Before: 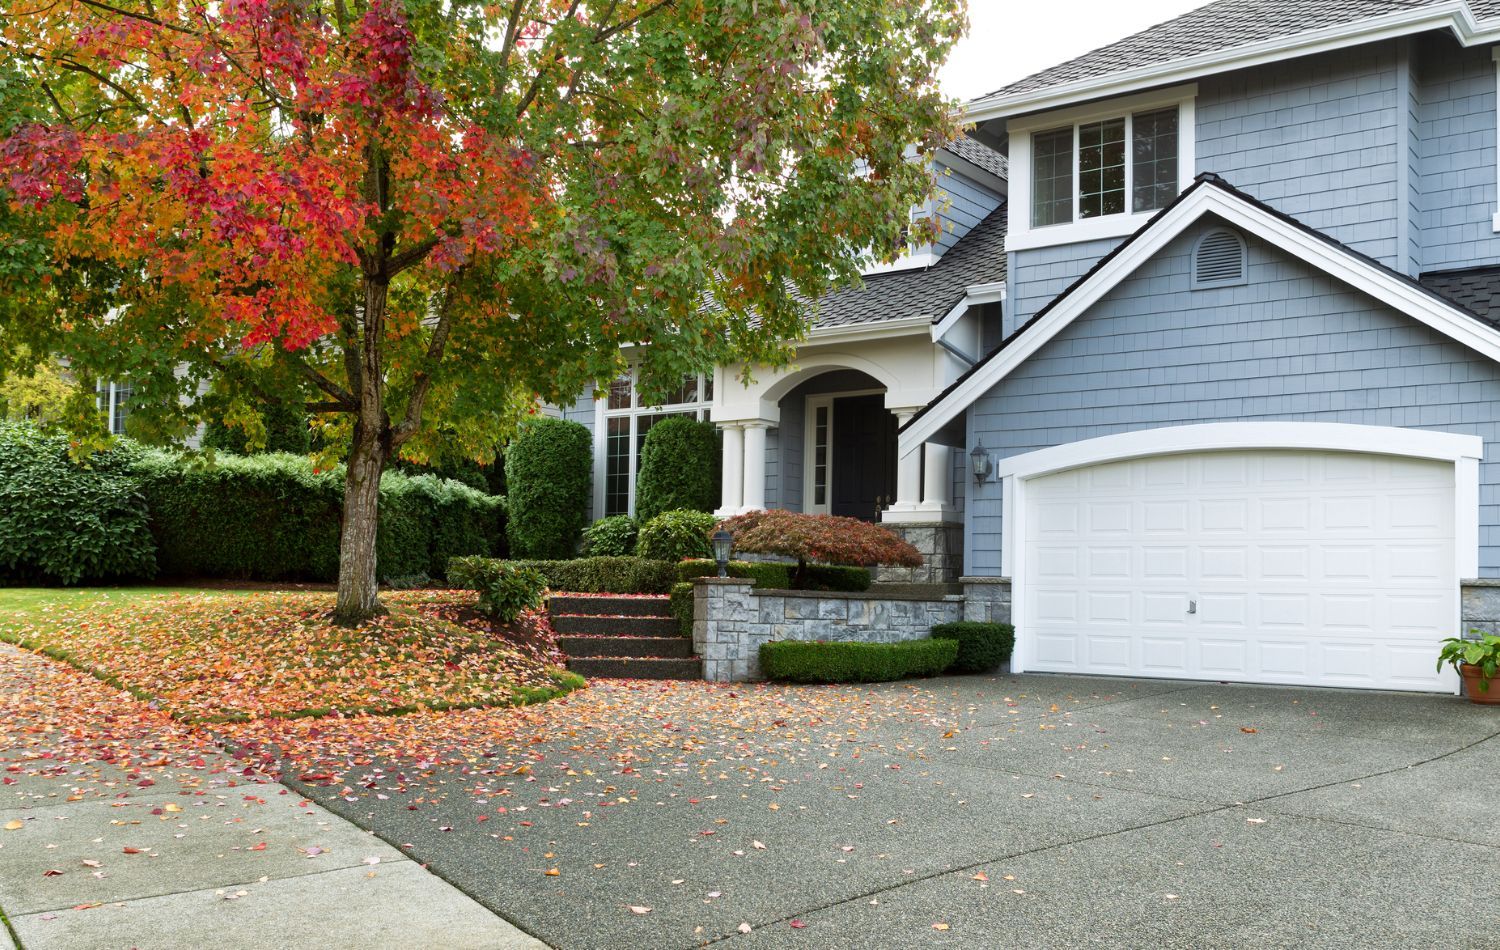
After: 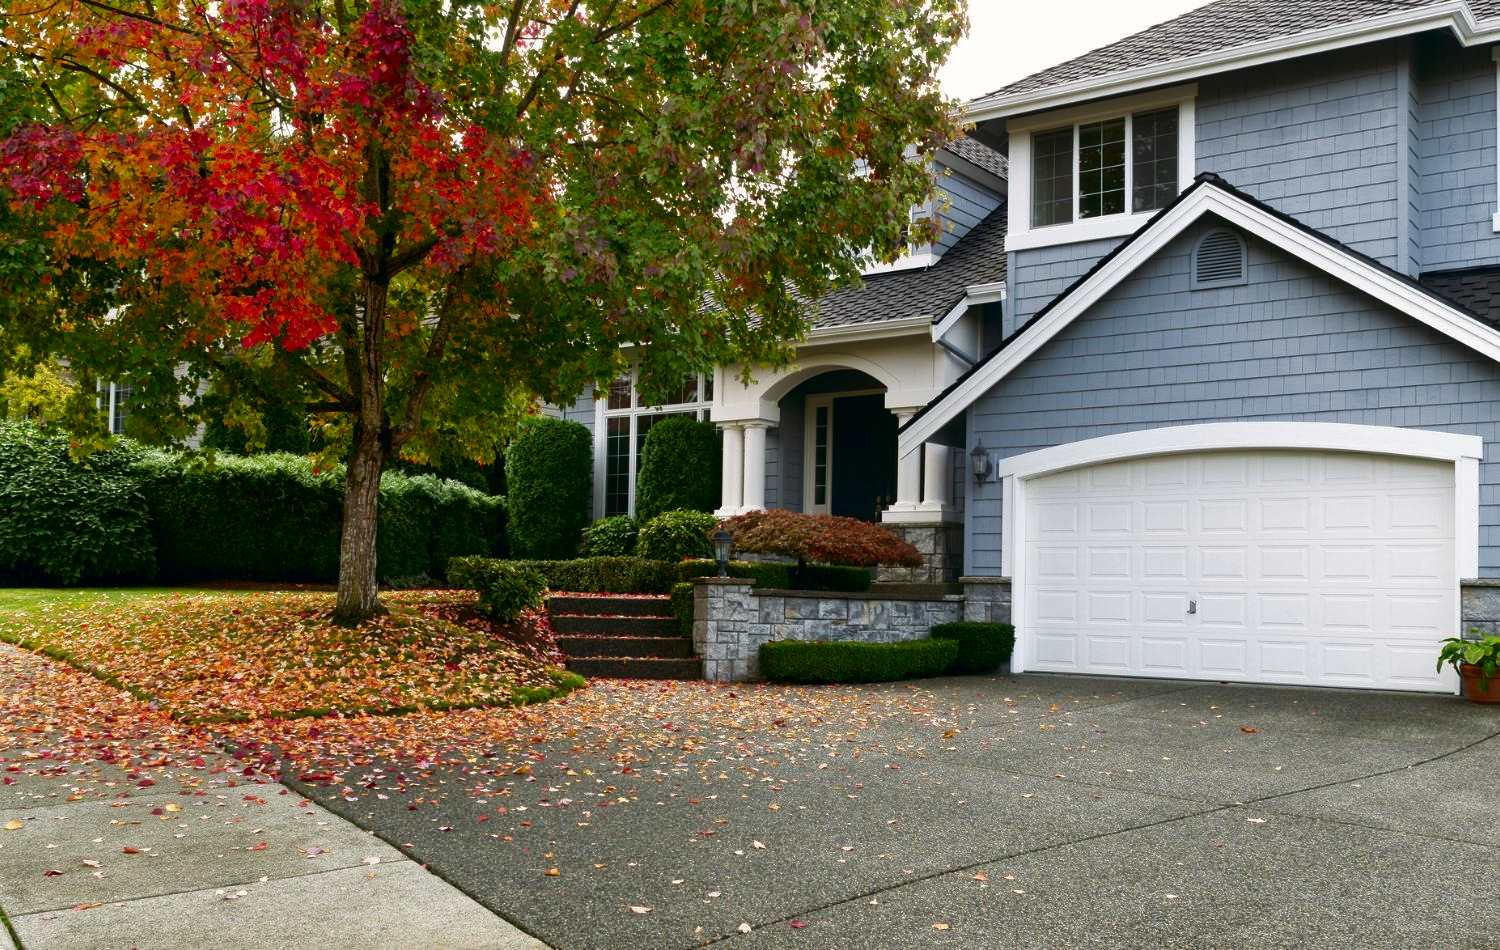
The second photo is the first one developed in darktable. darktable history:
contrast brightness saturation: brightness -0.2, saturation 0.08
color balance: lift [1, 0.998, 1.001, 1.002], gamma [1, 1.02, 1, 0.98], gain [1, 1.02, 1.003, 0.98]
